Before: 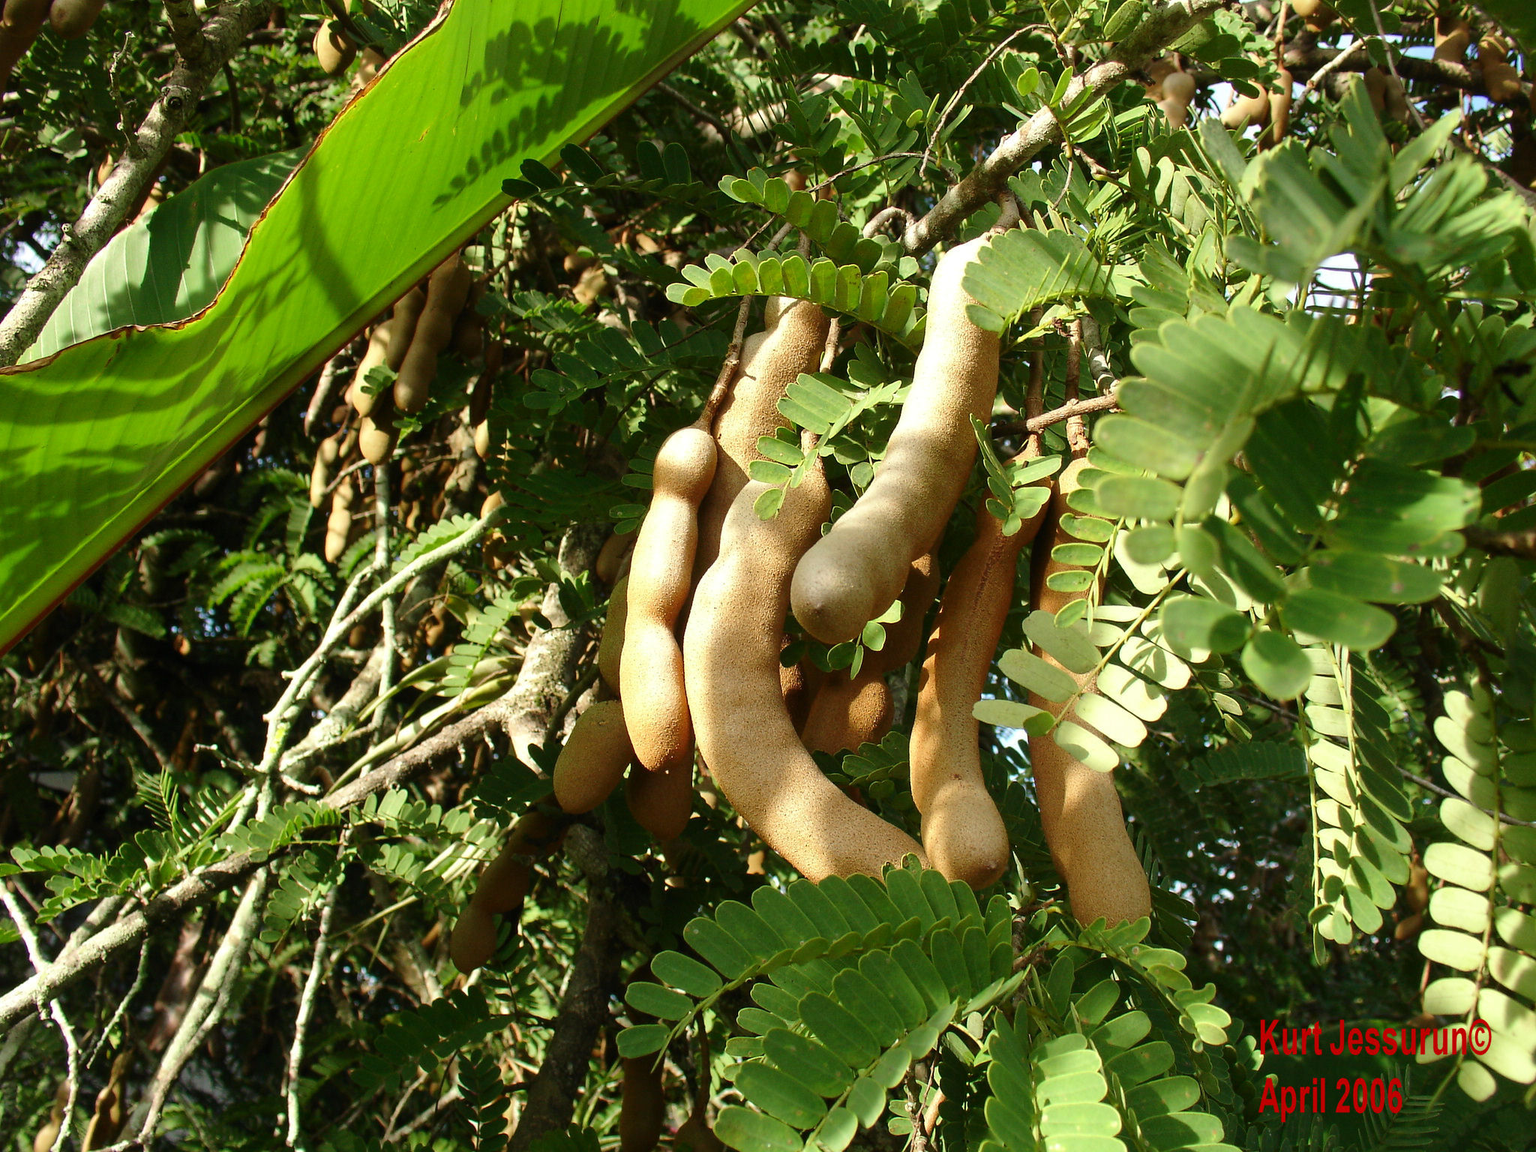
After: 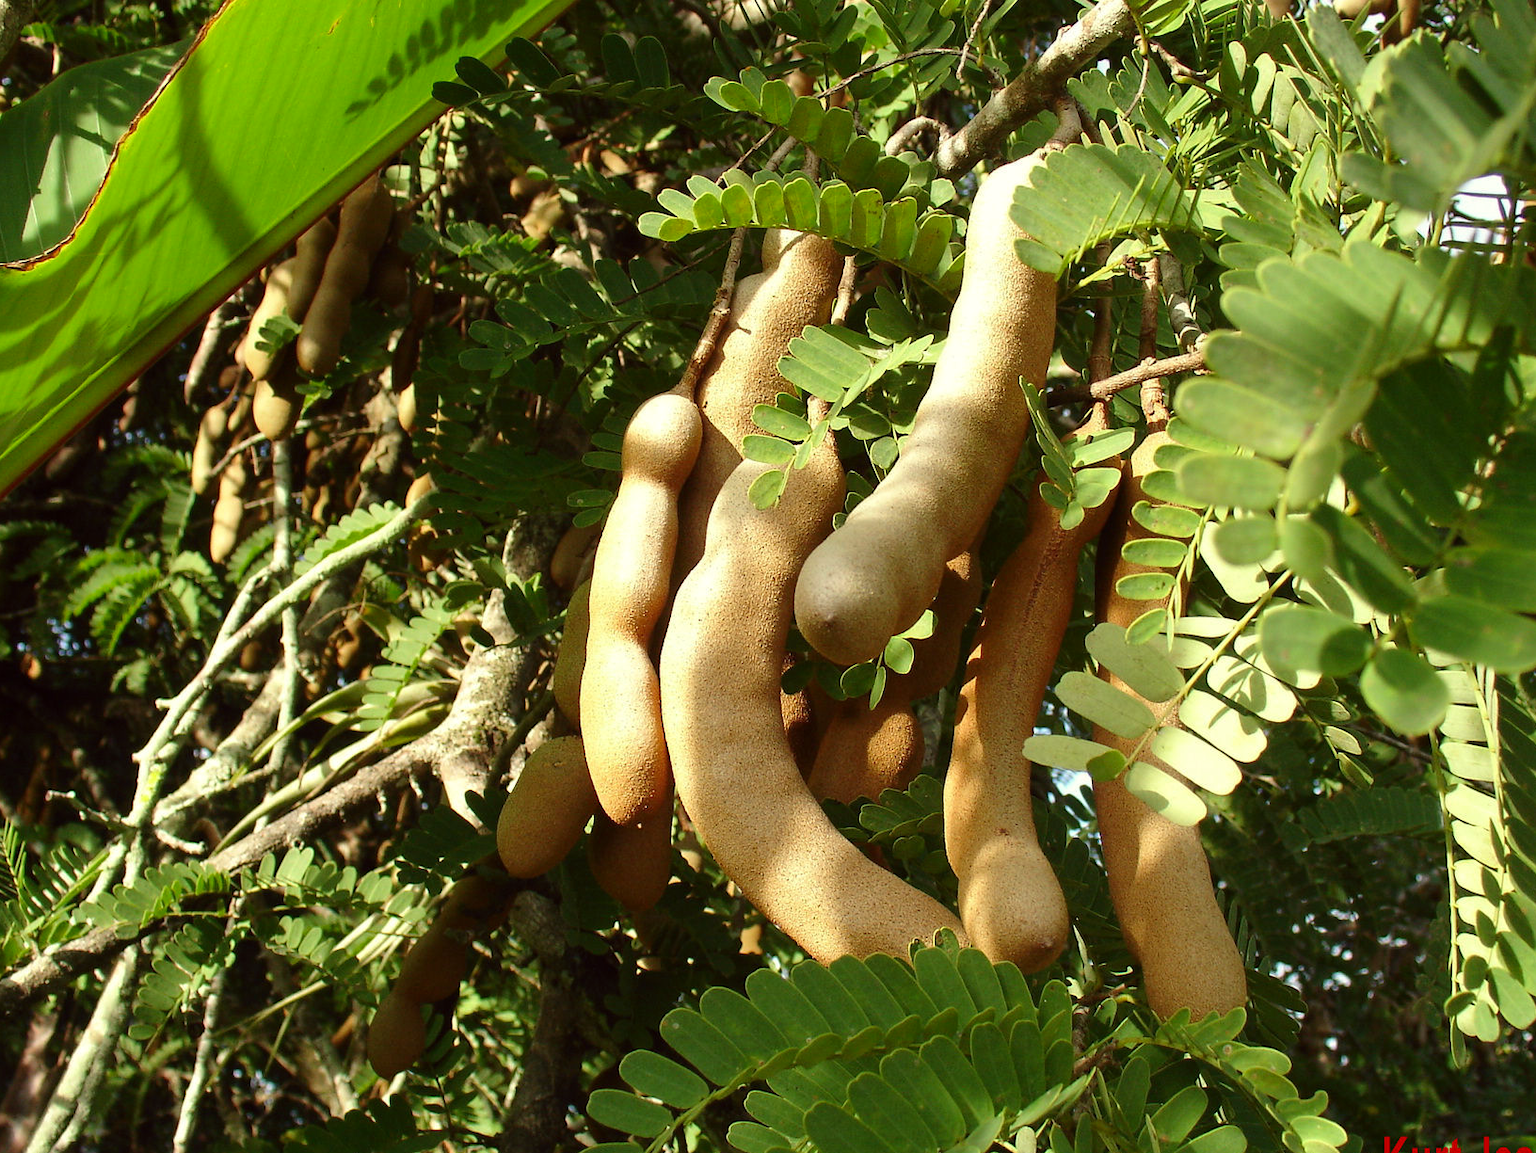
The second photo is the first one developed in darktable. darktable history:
crop and rotate: left 10.278%, top 9.953%, right 10.023%, bottom 10.171%
color correction: highlights a* -1.04, highlights b* 4.48, shadows a* 3.69
